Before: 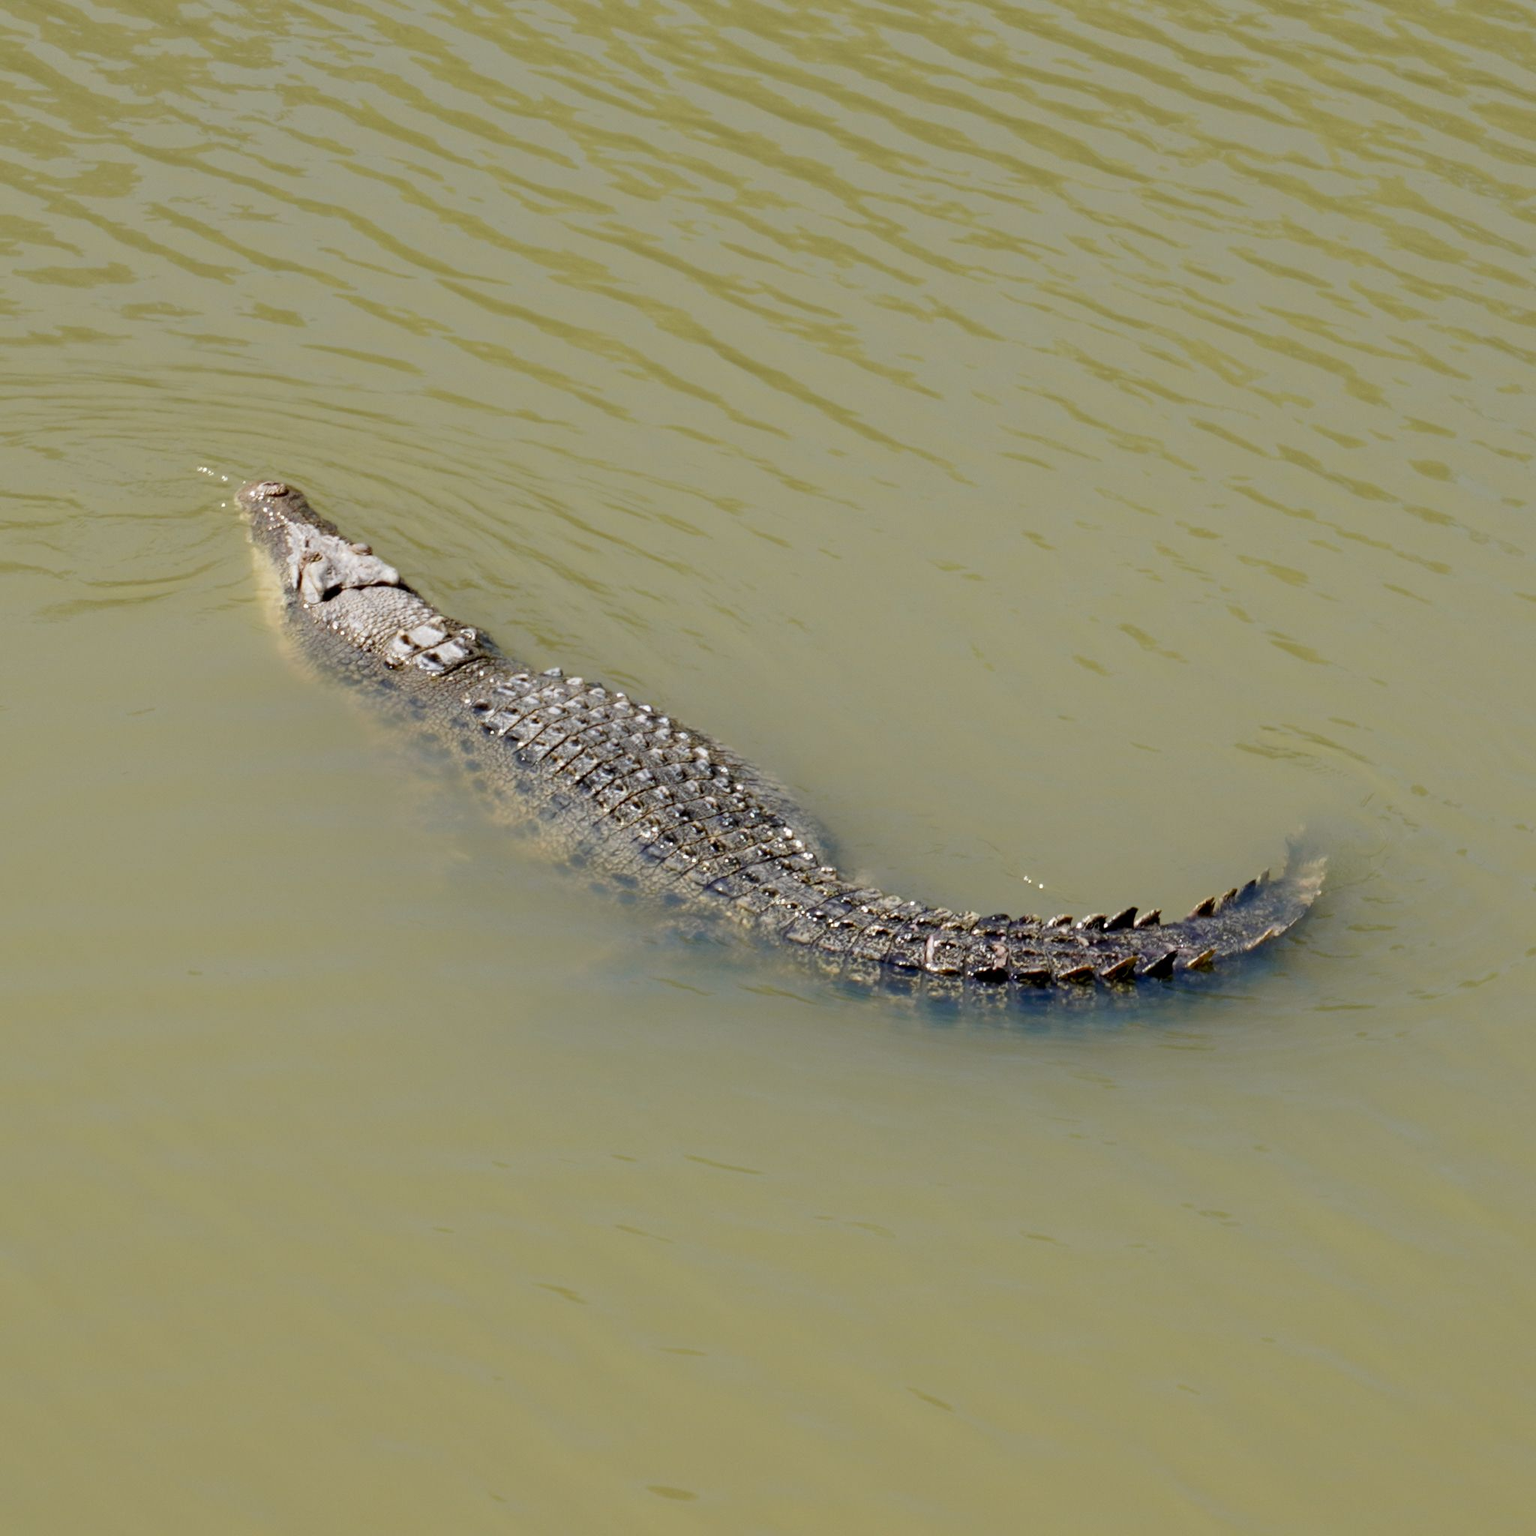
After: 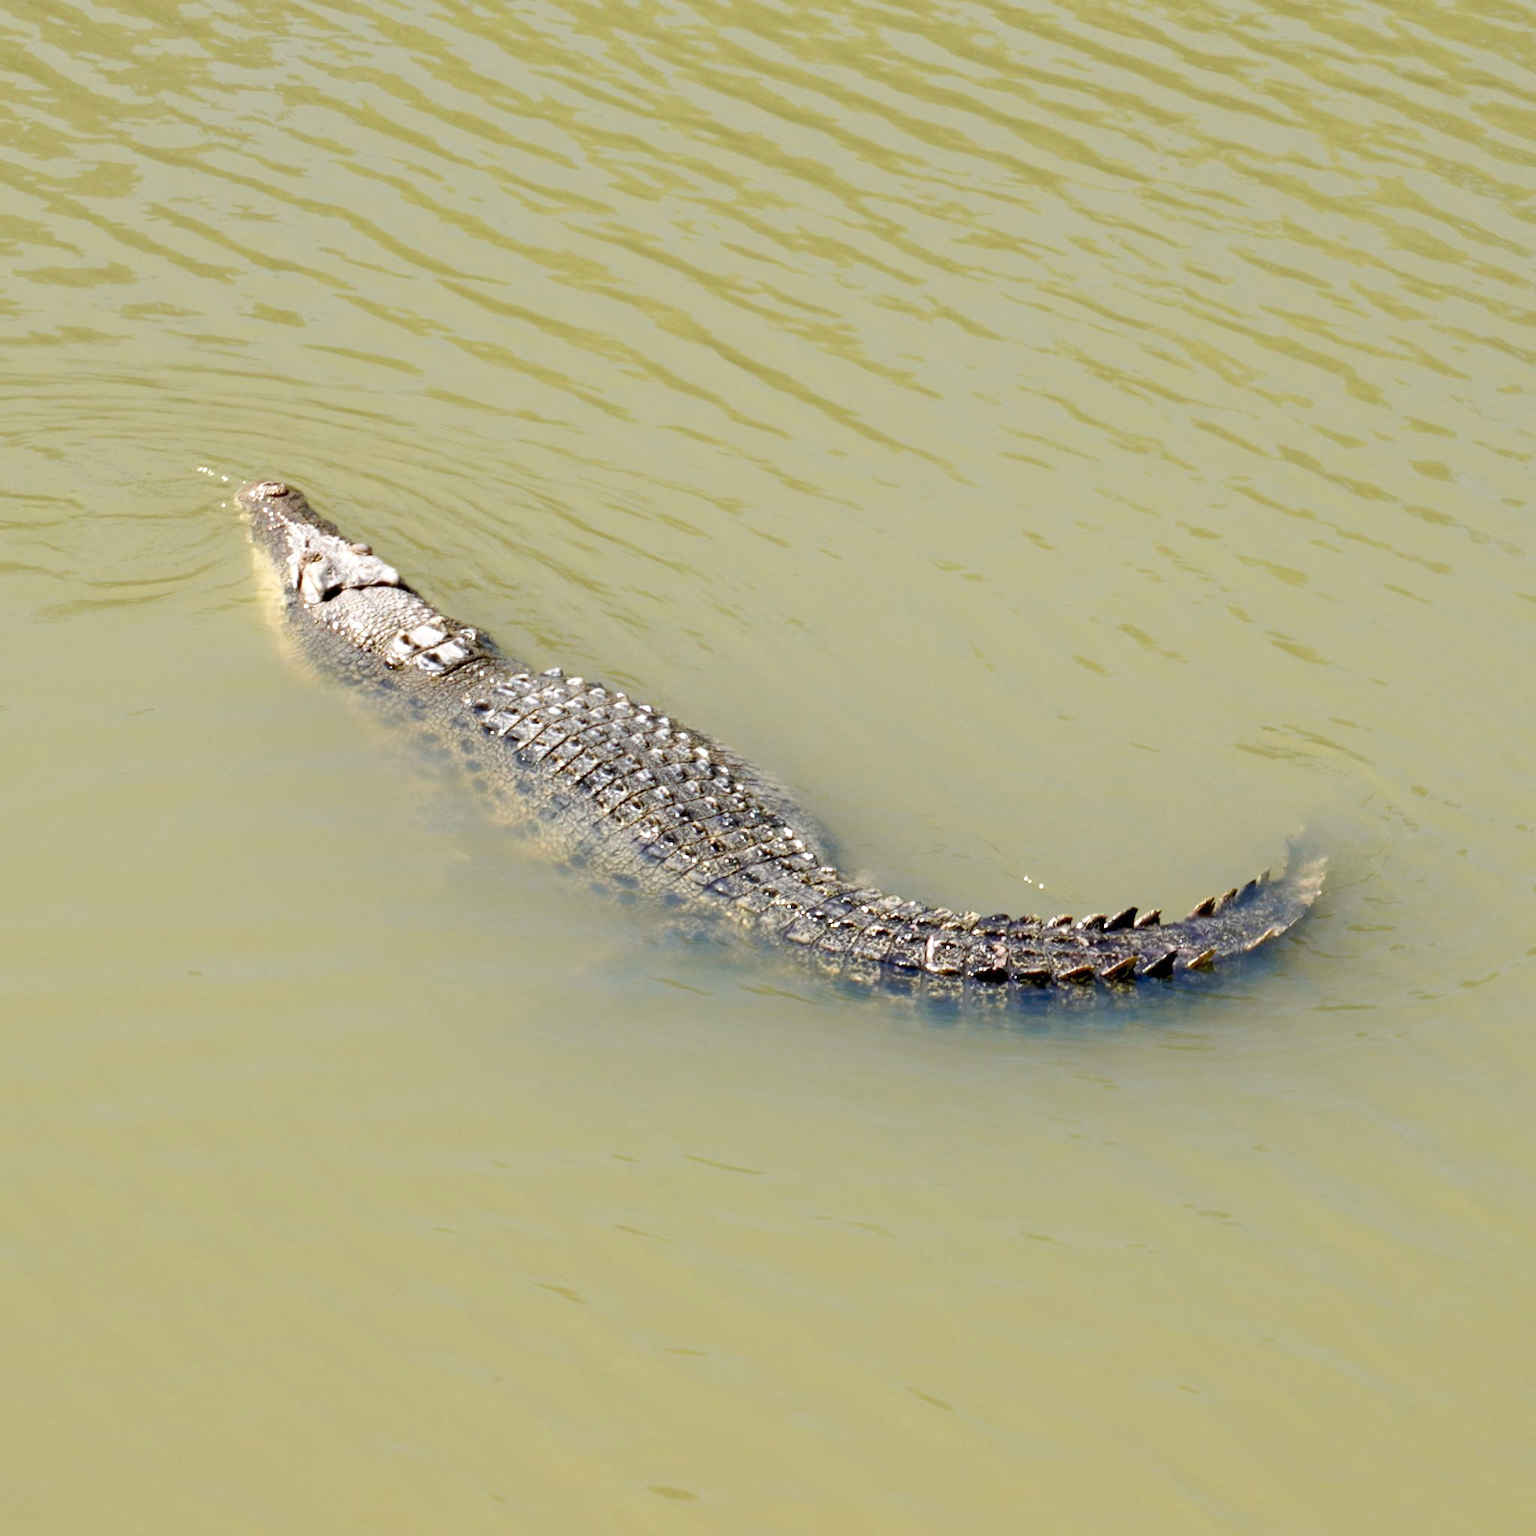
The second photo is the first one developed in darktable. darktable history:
exposure: exposure 0.6 EV, compensate highlight preservation false
shadows and highlights: shadows 43.06, highlights 6.94
